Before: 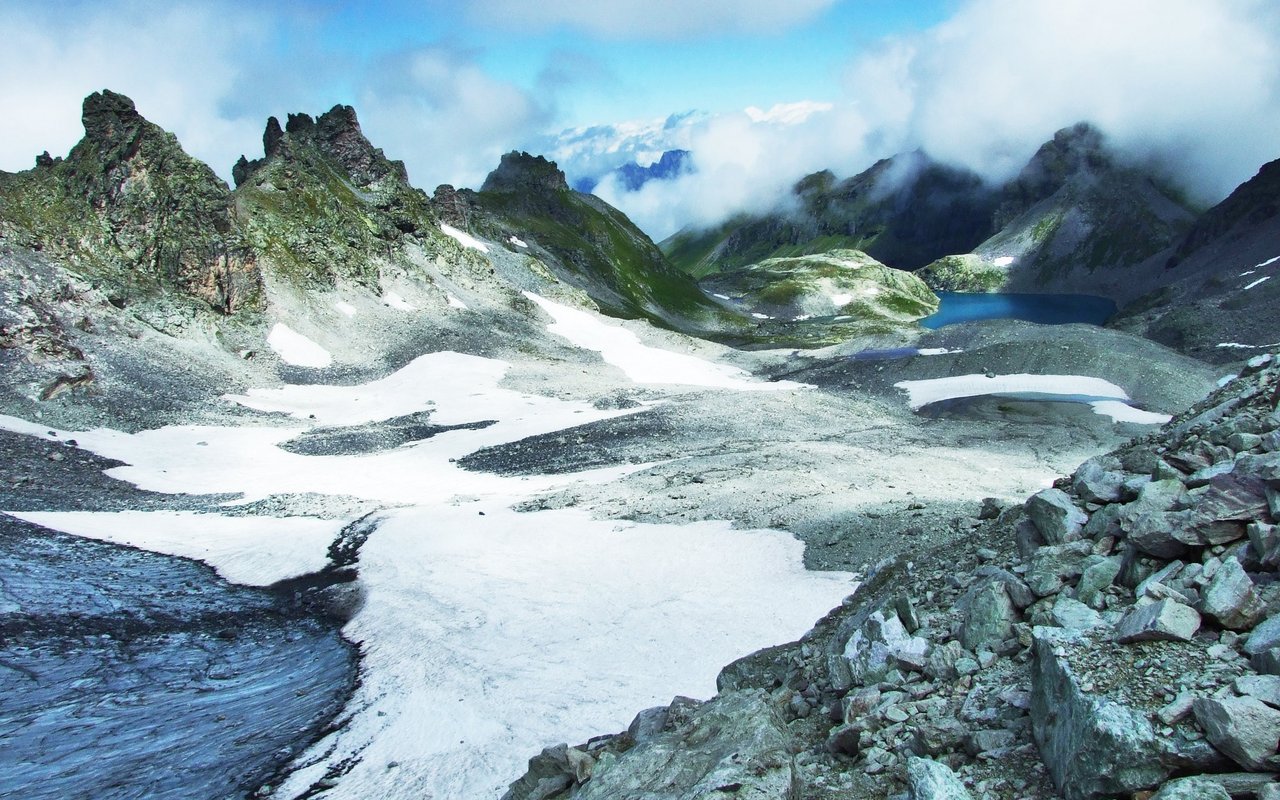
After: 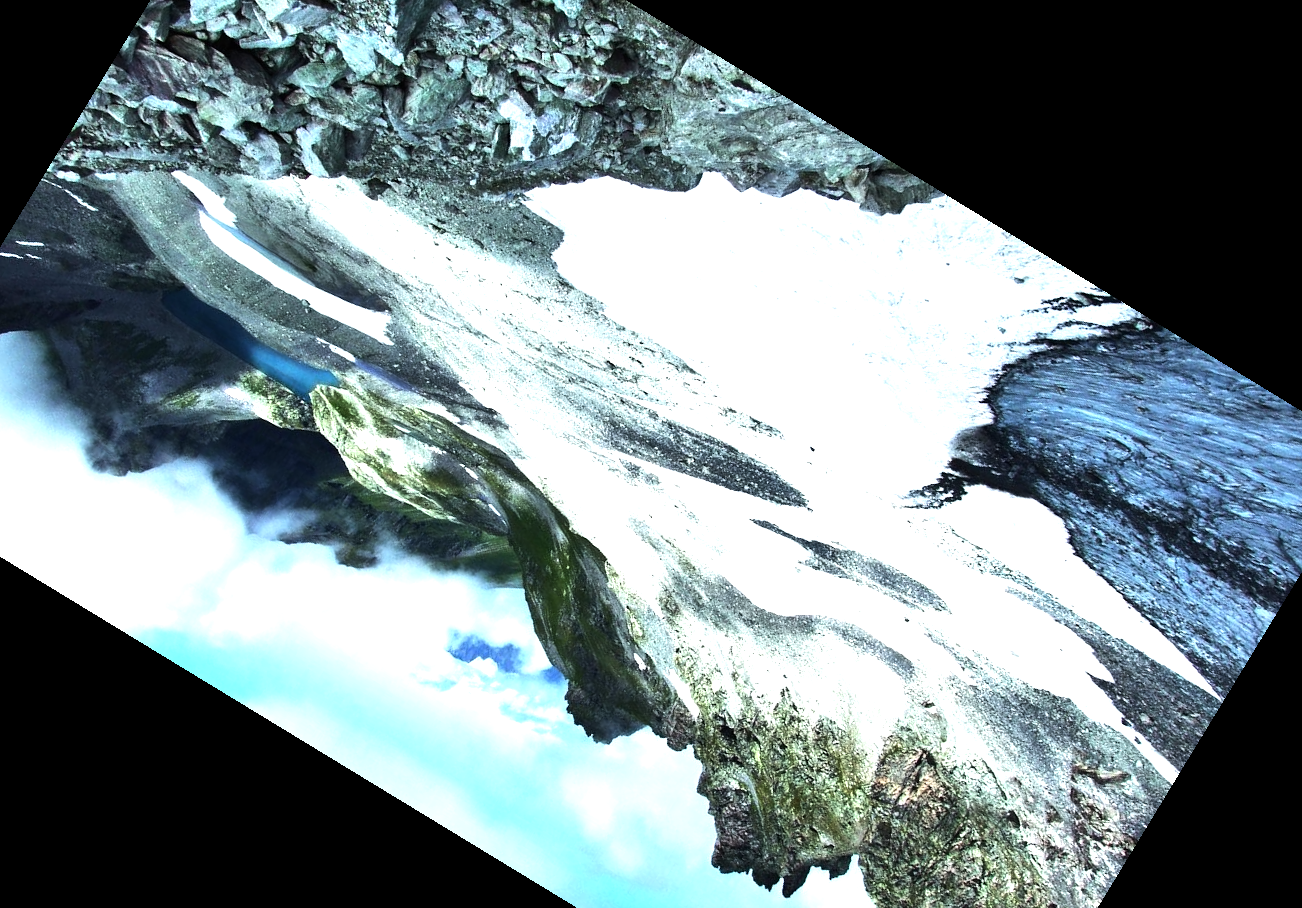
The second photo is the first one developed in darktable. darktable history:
crop and rotate: angle 148.68°, left 9.111%, top 15.603%, right 4.588%, bottom 17.041%
tone equalizer: -8 EV -1.08 EV, -7 EV -1.01 EV, -6 EV -0.867 EV, -5 EV -0.578 EV, -3 EV 0.578 EV, -2 EV 0.867 EV, -1 EV 1.01 EV, +0 EV 1.08 EV, edges refinement/feathering 500, mask exposure compensation -1.57 EV, preserve details no
